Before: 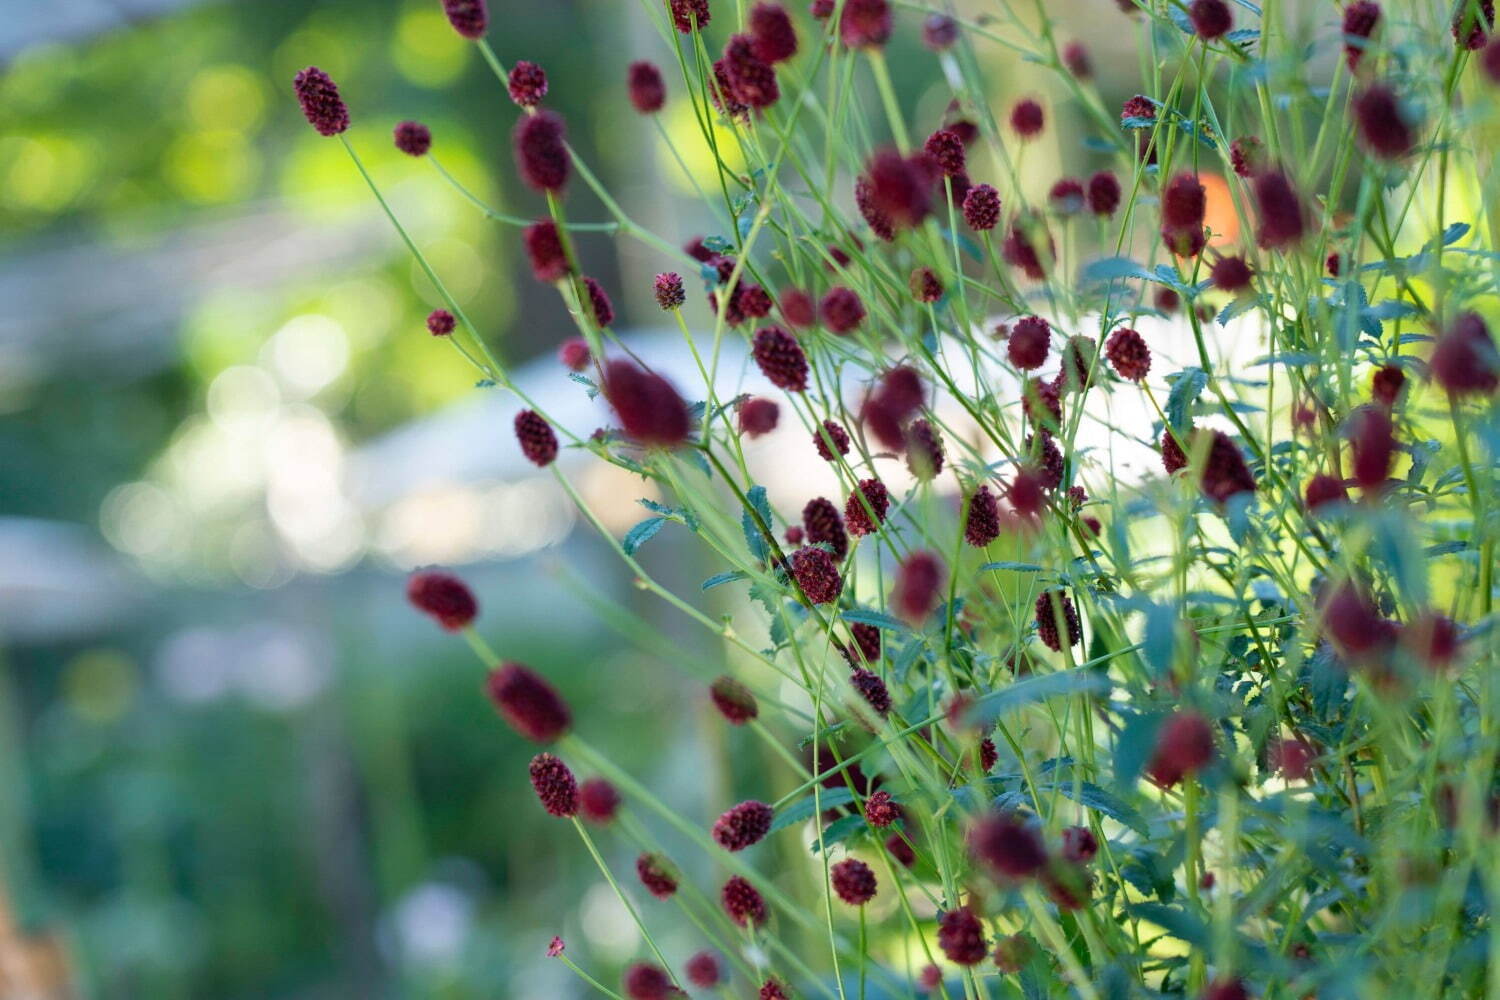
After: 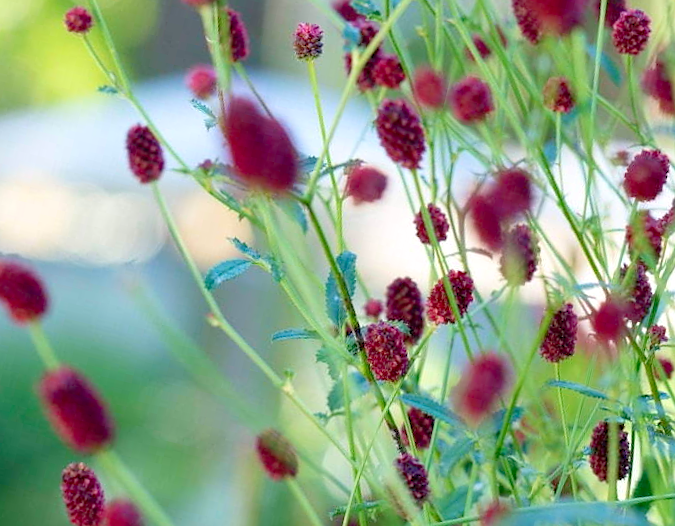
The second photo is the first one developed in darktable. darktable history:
rotate and perspective: rotation 13.27°, automatic cropping off
levels: levels [0, 0.43, 0.984]
crop: left 30%, top 30%, right 30%, bottom 30%
sharpen: radius 1
